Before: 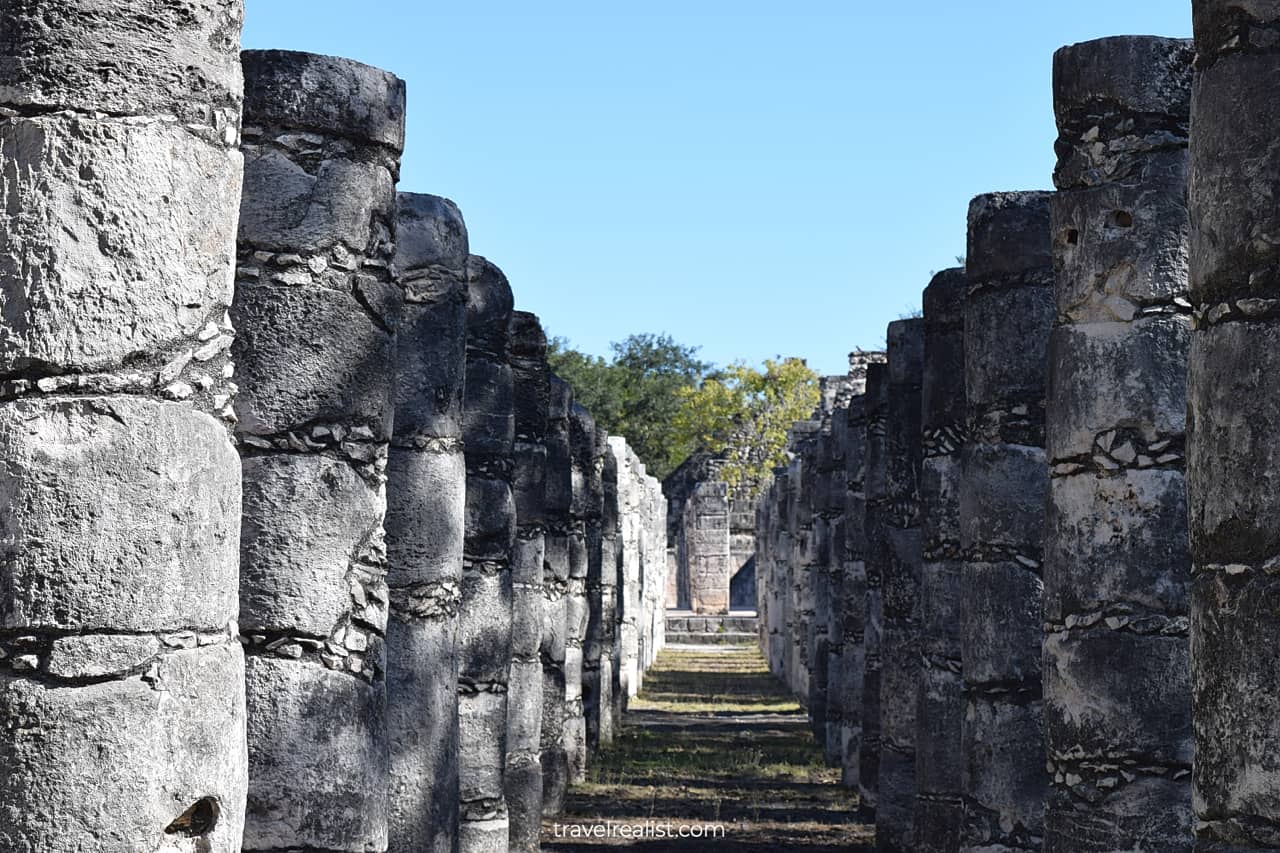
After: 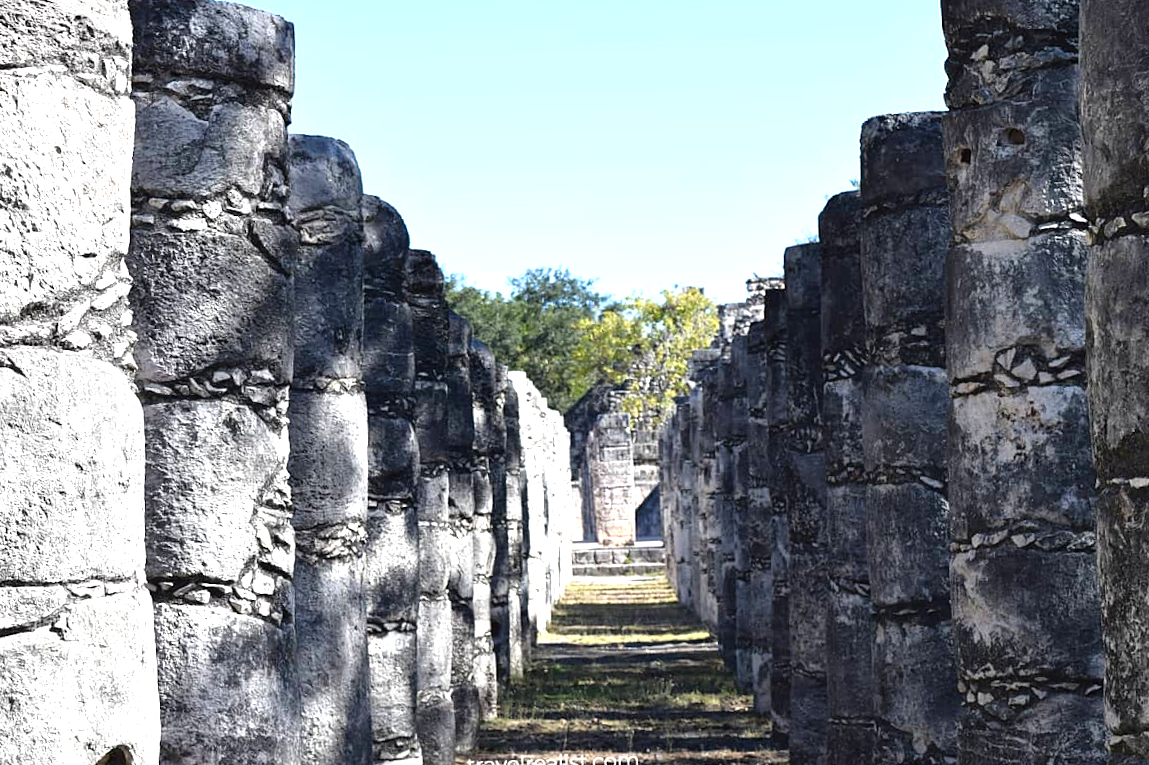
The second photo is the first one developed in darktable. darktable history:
crop and rotate: angle 1.96°, left 5.673%, top 5.673%
levels: levels [0, 0.394, 0.787]
